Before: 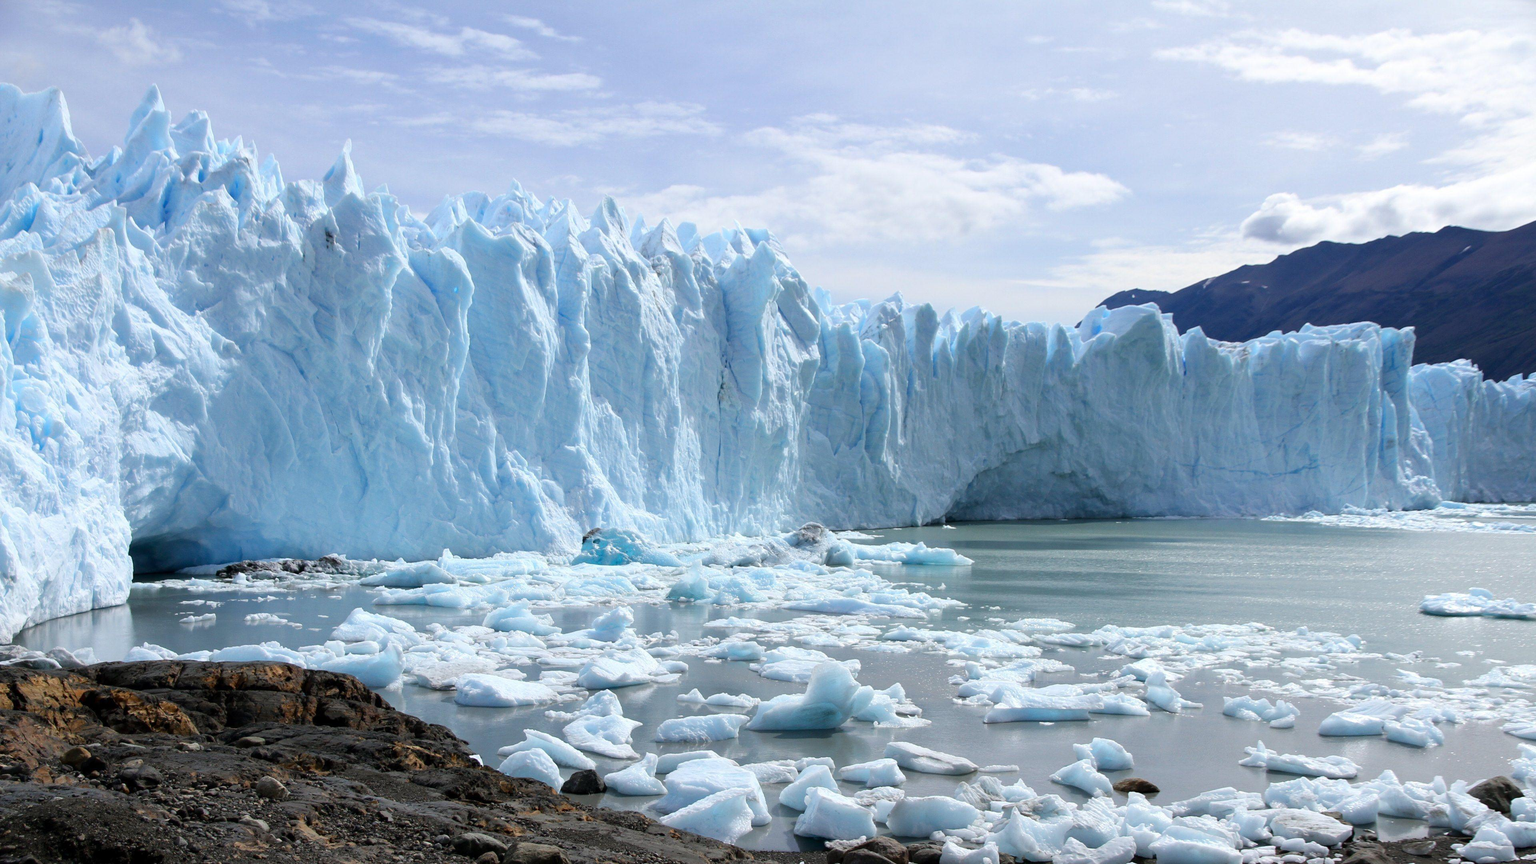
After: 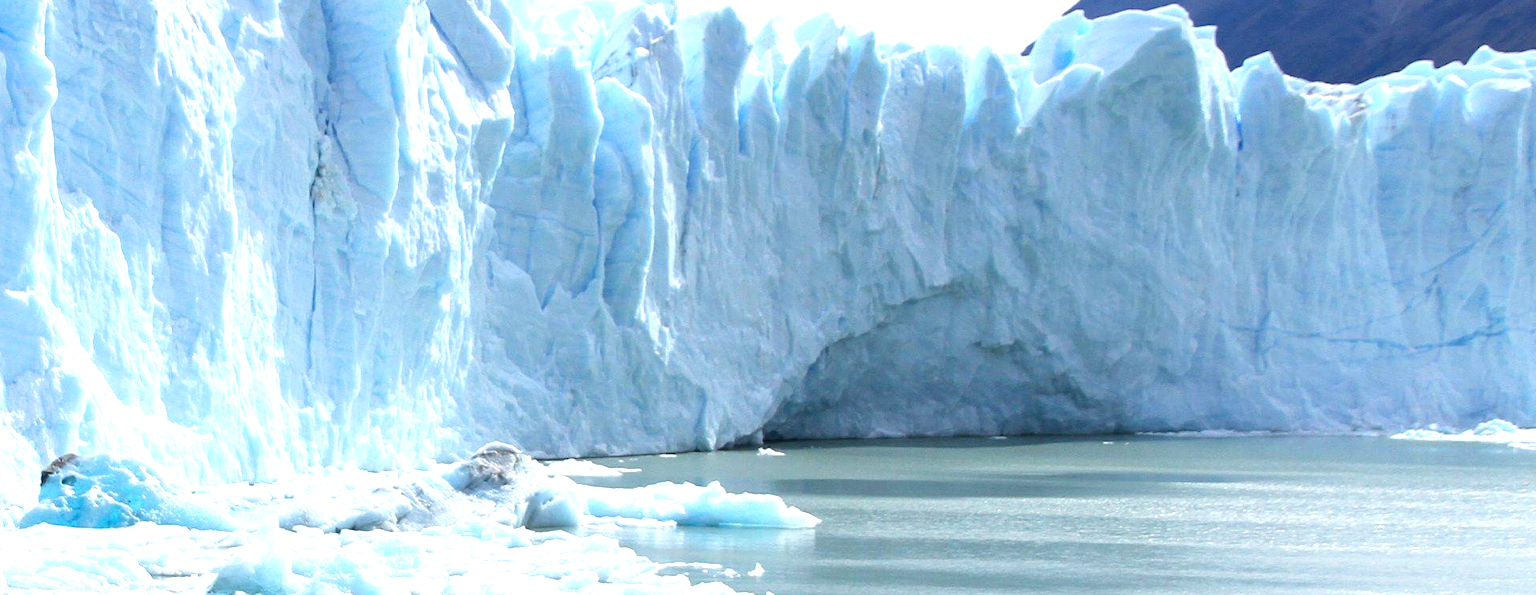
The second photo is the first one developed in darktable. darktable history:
exposure: black level correction -0.001, exposure 0.9 EV, compensate exposure bias true, compensate highlight preservation false
crop: left 36.607%, top 34.735%, right 13.146%, bottom 30.611%
